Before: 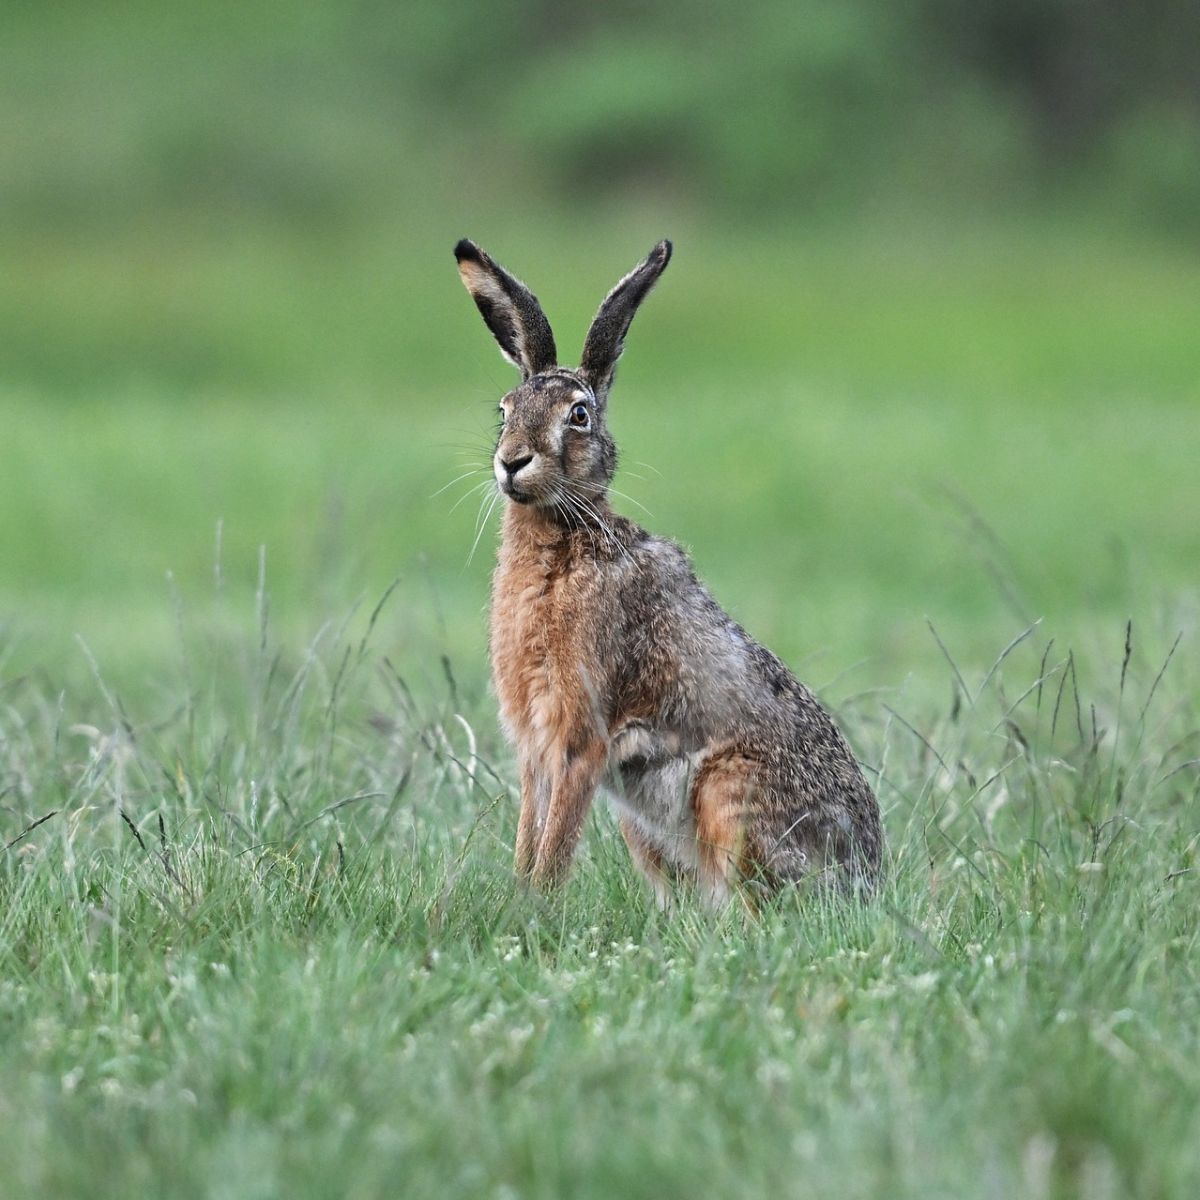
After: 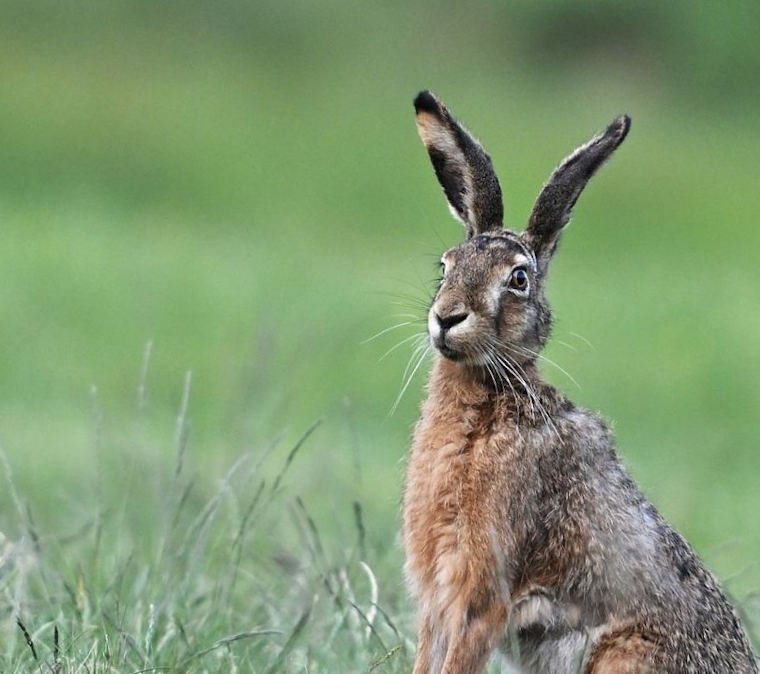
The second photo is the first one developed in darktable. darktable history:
crop and rotate: angle -6.7°, left 2.166%, top 7.011%, right 27.504%, bottom 30.608%
